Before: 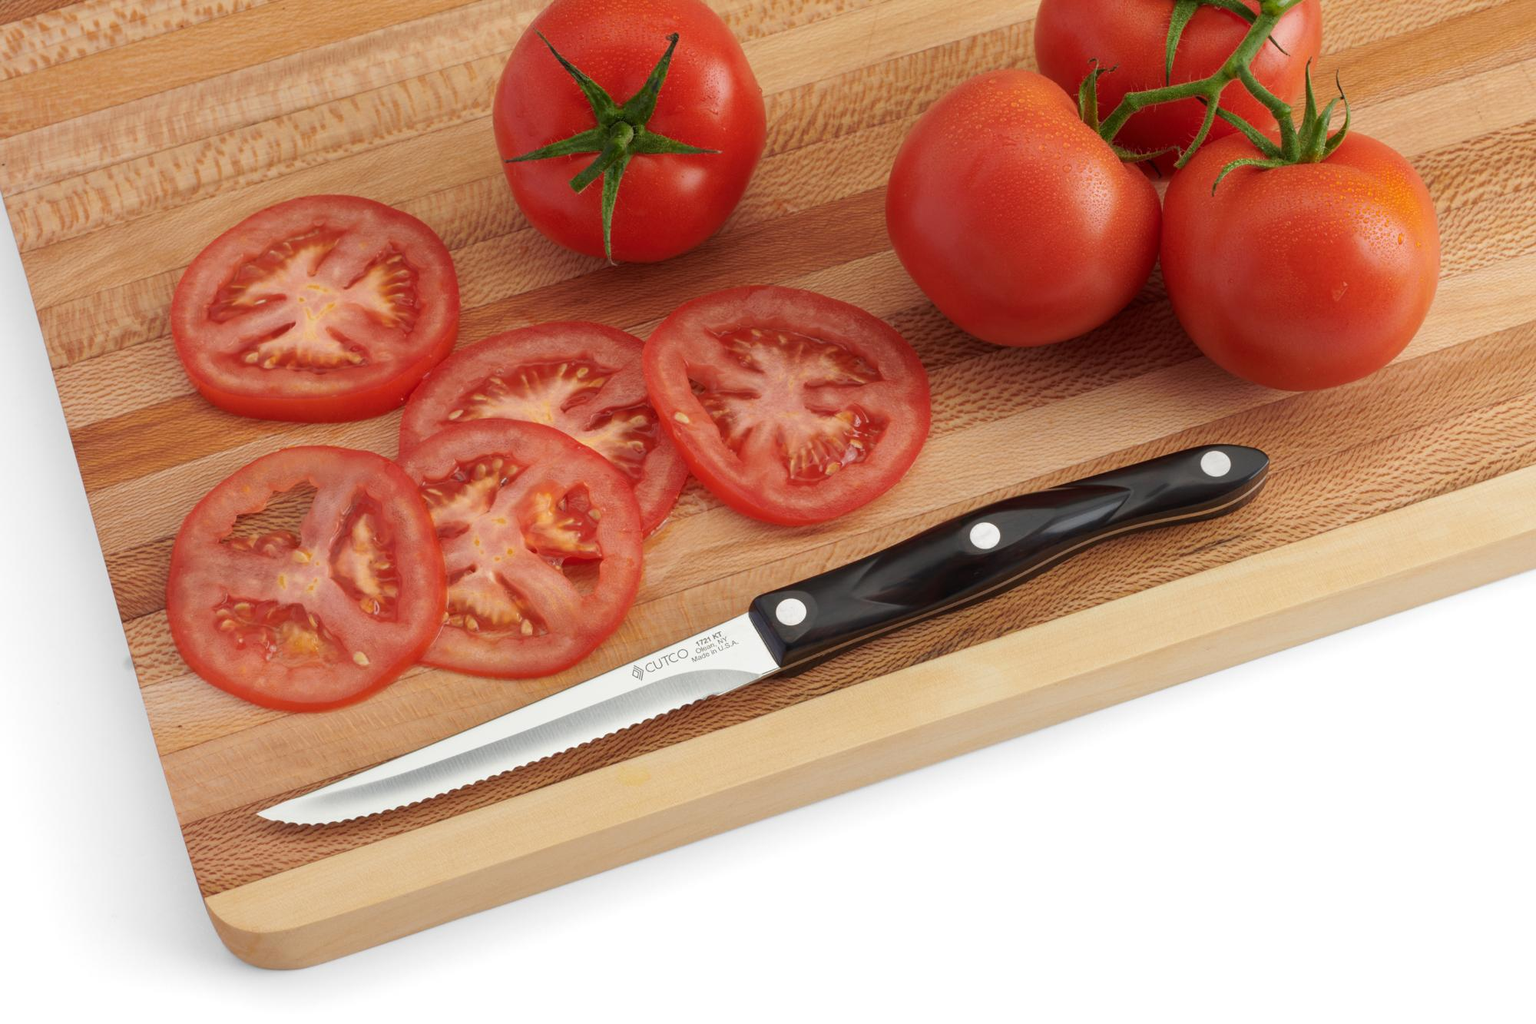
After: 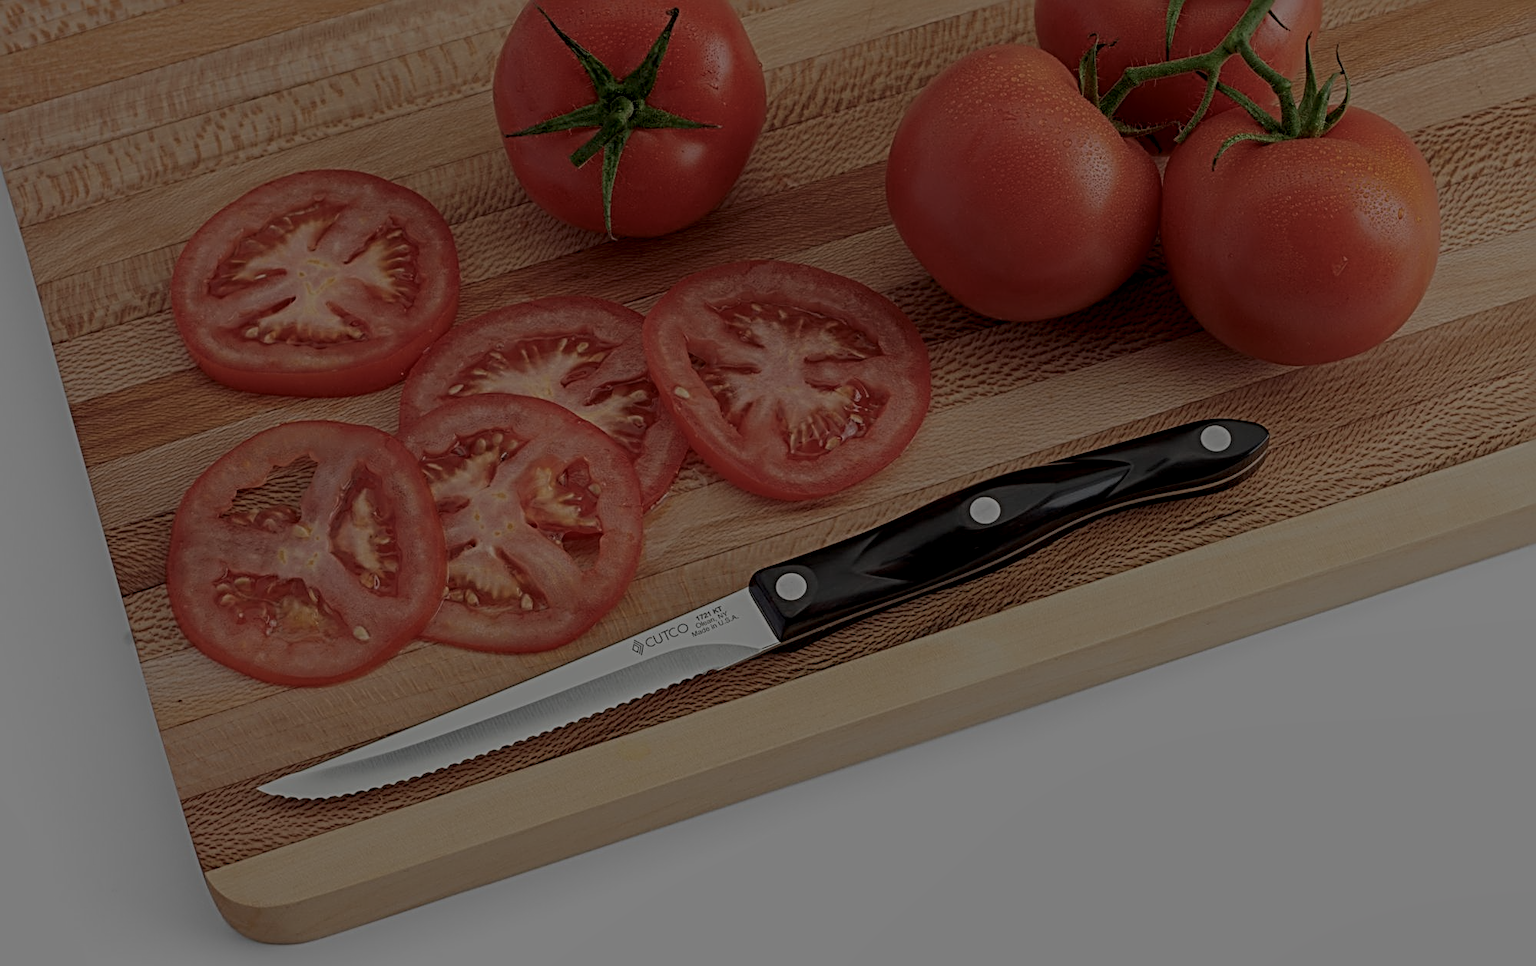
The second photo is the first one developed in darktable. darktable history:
color balance rgb: perceptual brilliance grading › global brilliance -48.39%
local contrast: on, module defaults
crop and rotate: top 2.479%, bottom 3.018%
sharpen: radius 3.69, amount 0.928
